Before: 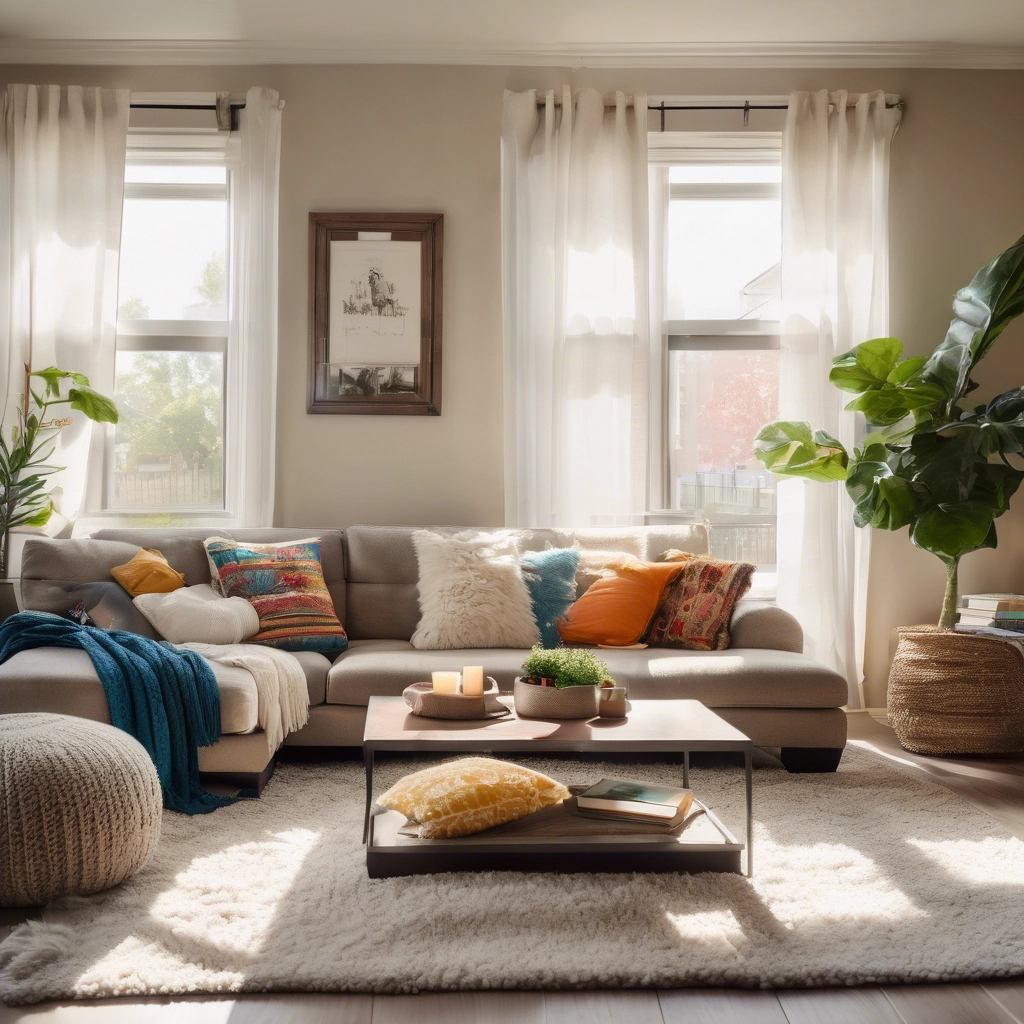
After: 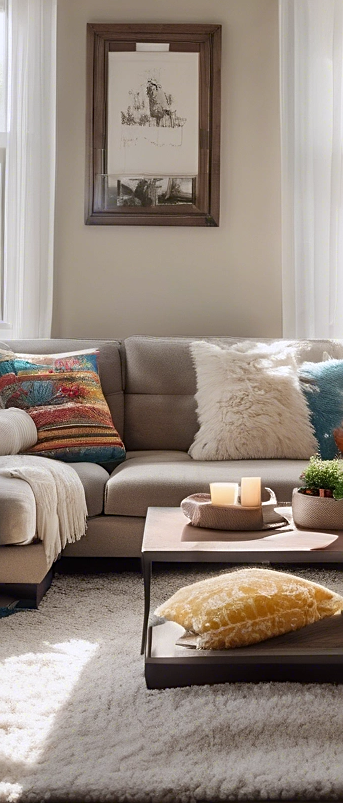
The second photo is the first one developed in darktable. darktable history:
crop and rotate: left 21.77%, top 18.528%, right 44.676%, bottom 2.997%
sharpen: on, module defaults
white balance: red 0.983, blue 1.036
